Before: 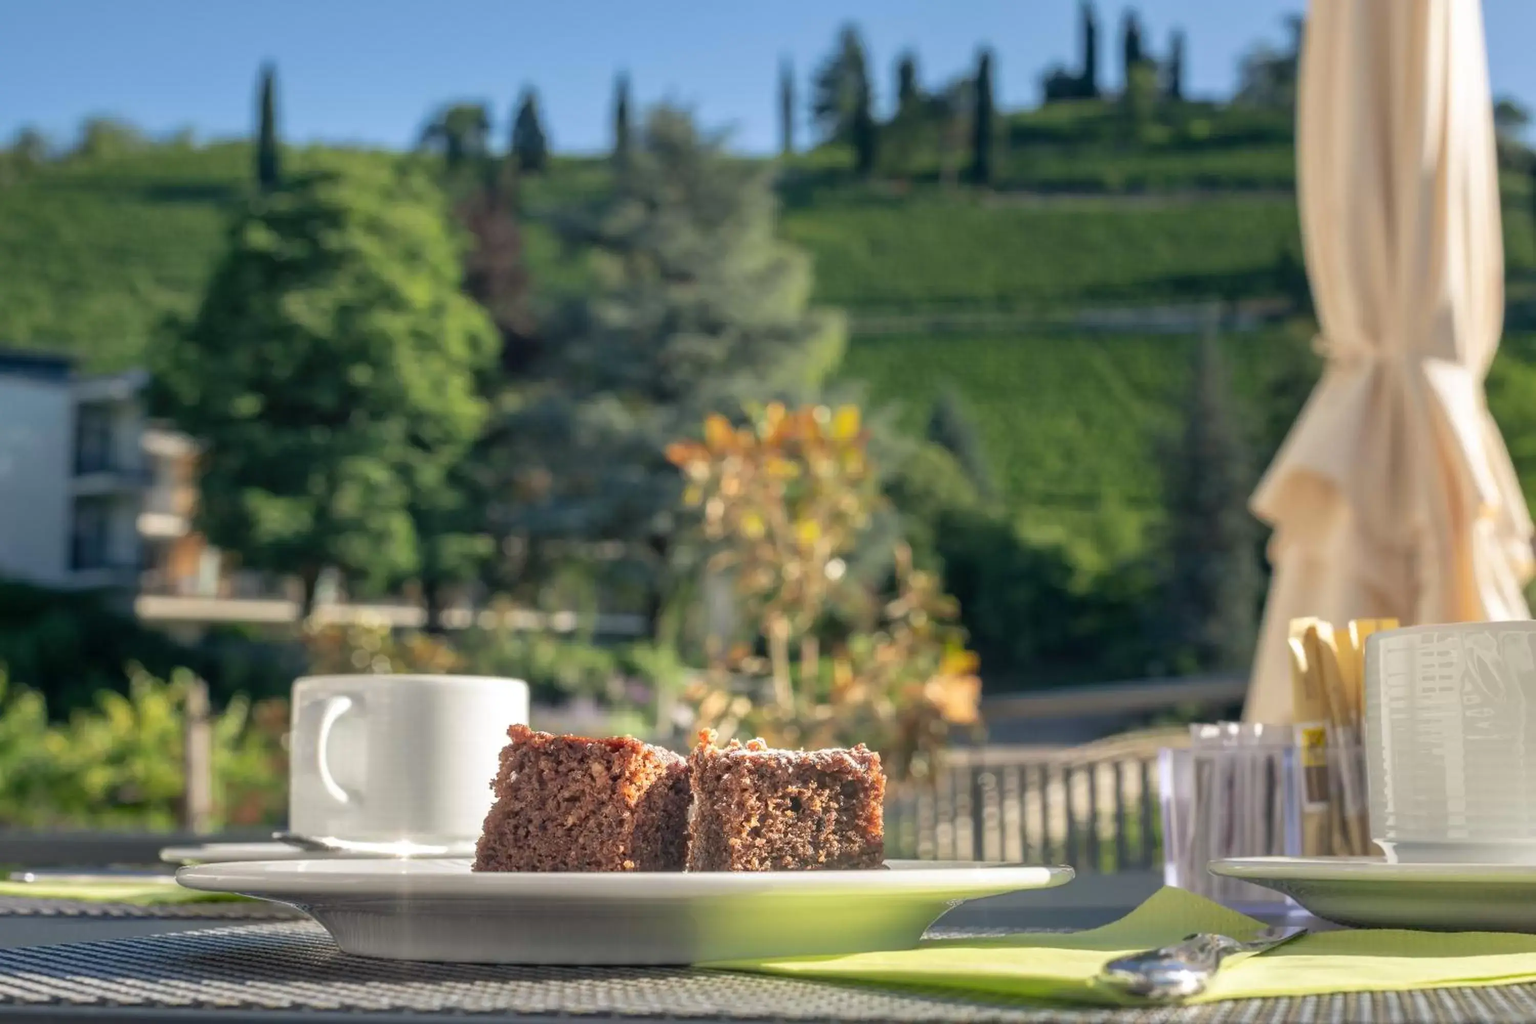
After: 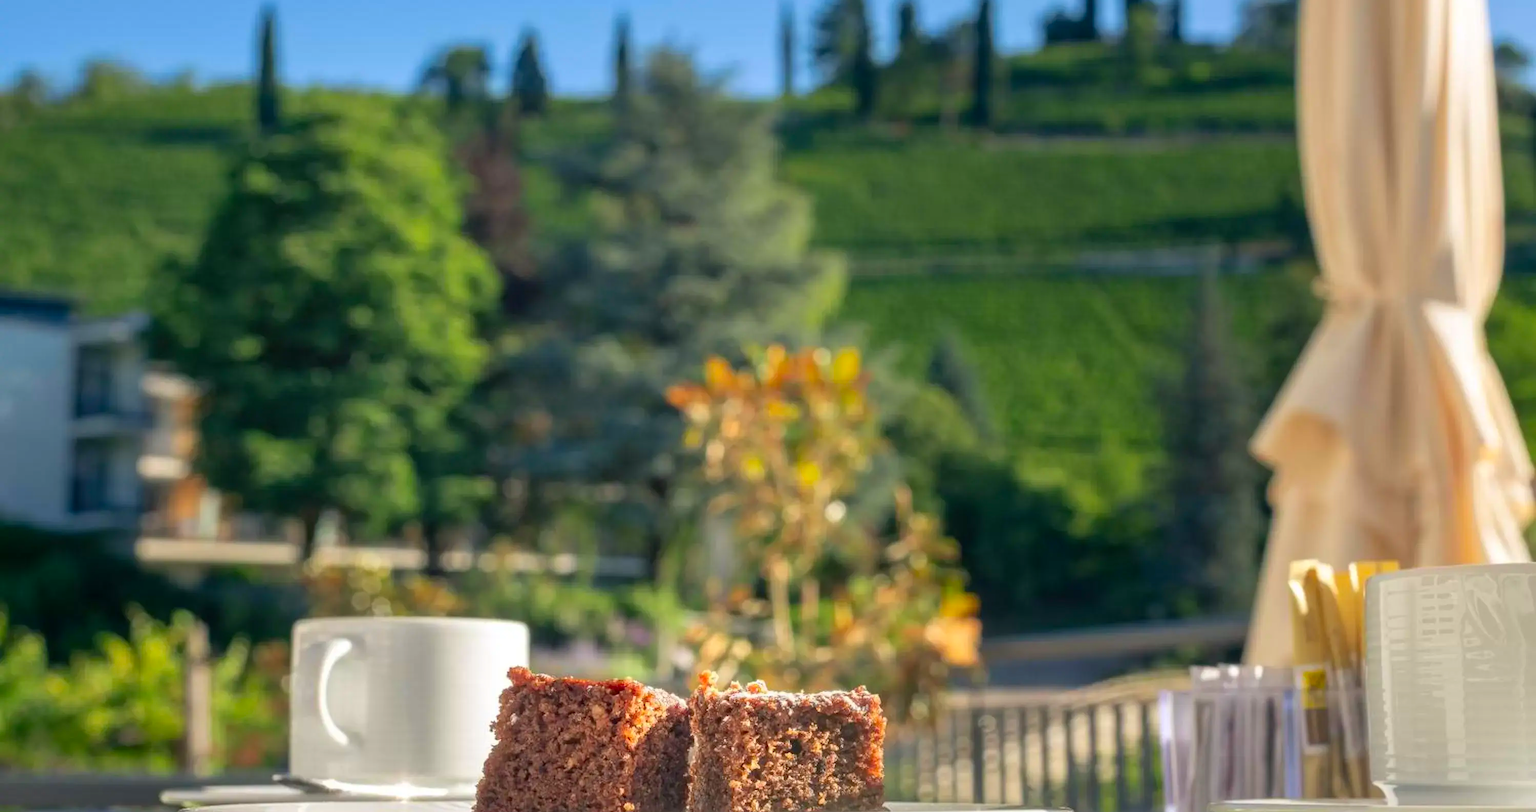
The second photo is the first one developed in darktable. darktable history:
color correction: saturation 1.34
crop and rotate: top 5.667%, bottom 14.937%
